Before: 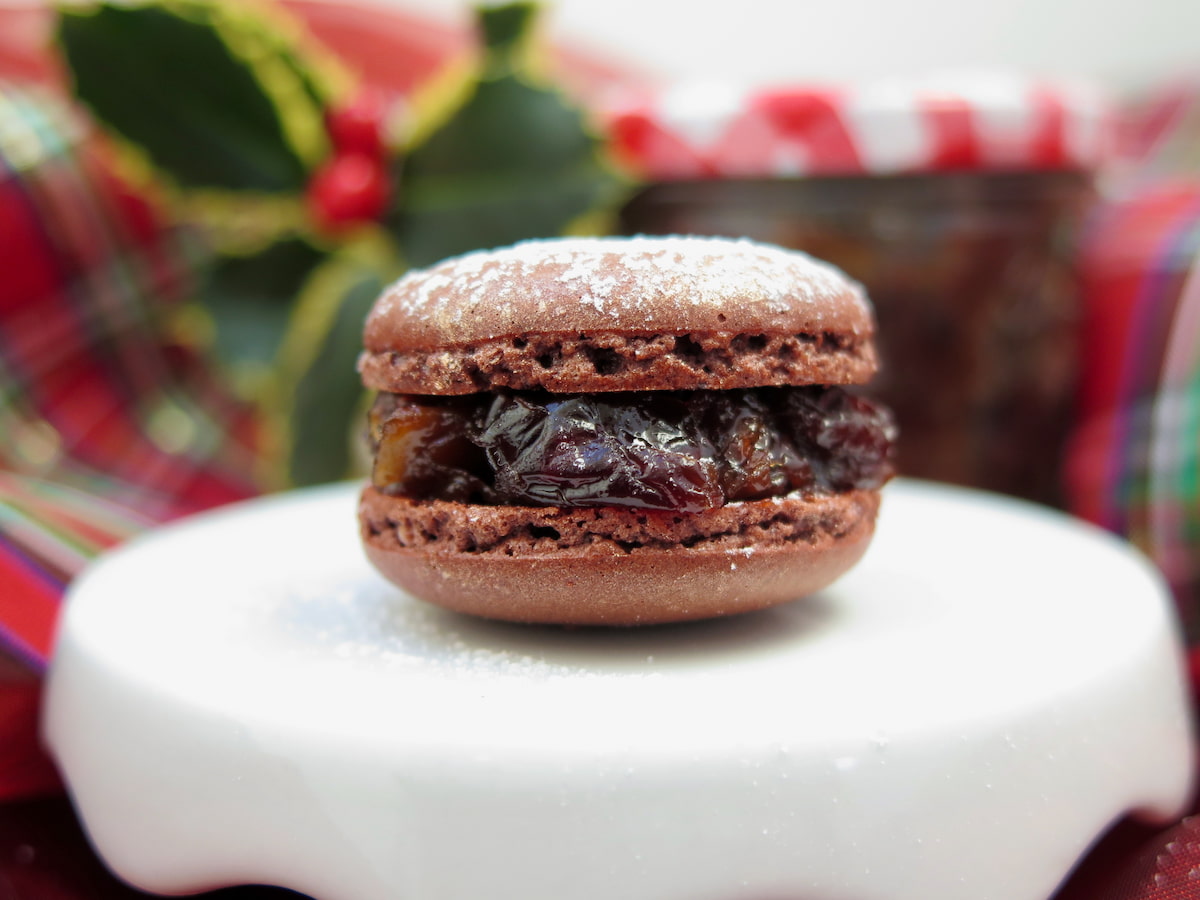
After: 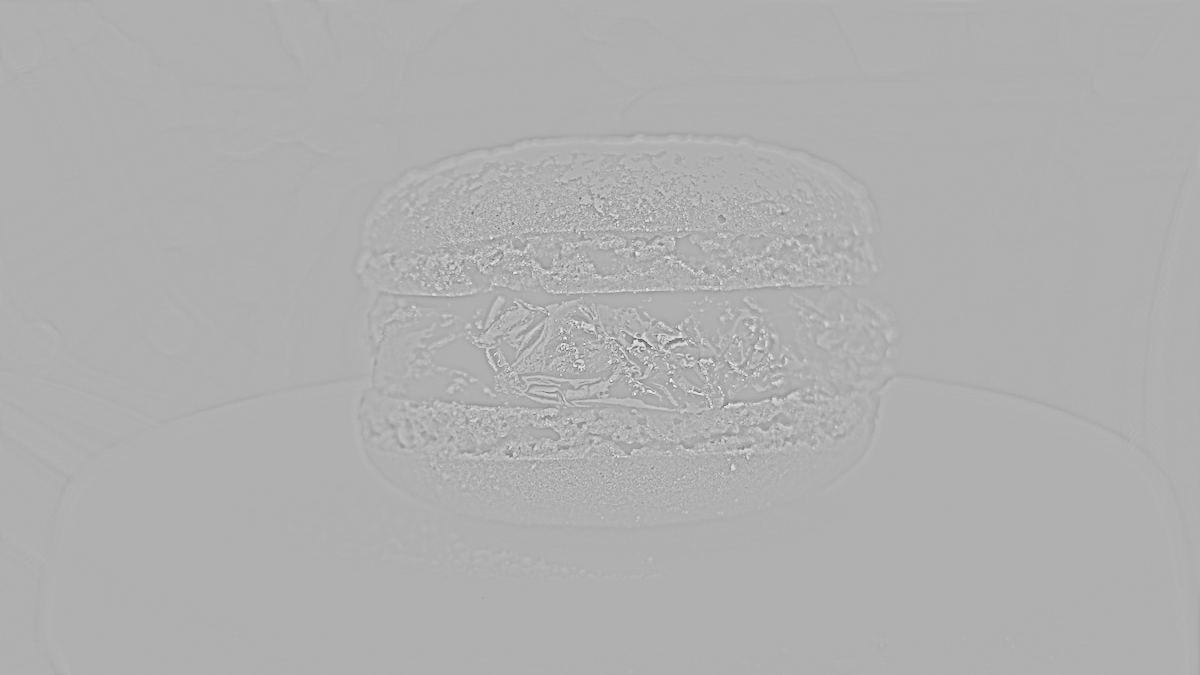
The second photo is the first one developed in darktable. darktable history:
contrast brightness saturation: contrast 0.03, brightness -0.04
white balance: red 0.982, blue 1.018
base curve: curves: ch0 [(0, 0) (0, 0) (0.002, 0.001) (0.008, 0.003) (0.019, 0.011) (0.037, 0.037) (0.064, 0.11) (0.102, 0.232) (0.152, 0.379) (0.216, 0.524) (0.296, 0.665) (0.394, 0.789) (0.512, 0.881) (0.651, 0.945) (0.813, 0.986) (1, 1)], preserve colors none
highpass: sharpness 5.84%, contrast boost 8.44%
local contrast: mode bilateral grid, contrast 20, coarseness 20, detail 150%, midtone range 0.2
crop: top 11.038%, bottom 13.962%
